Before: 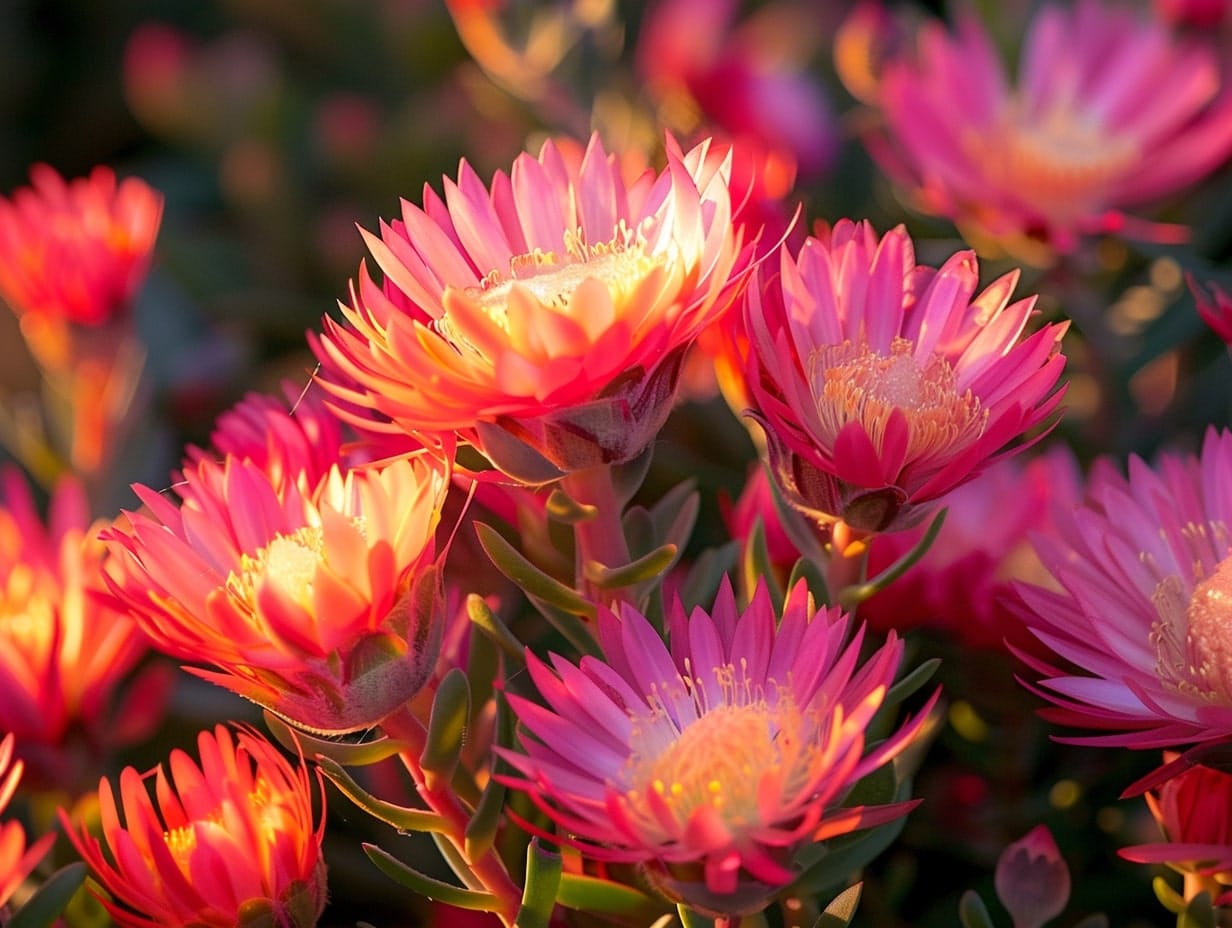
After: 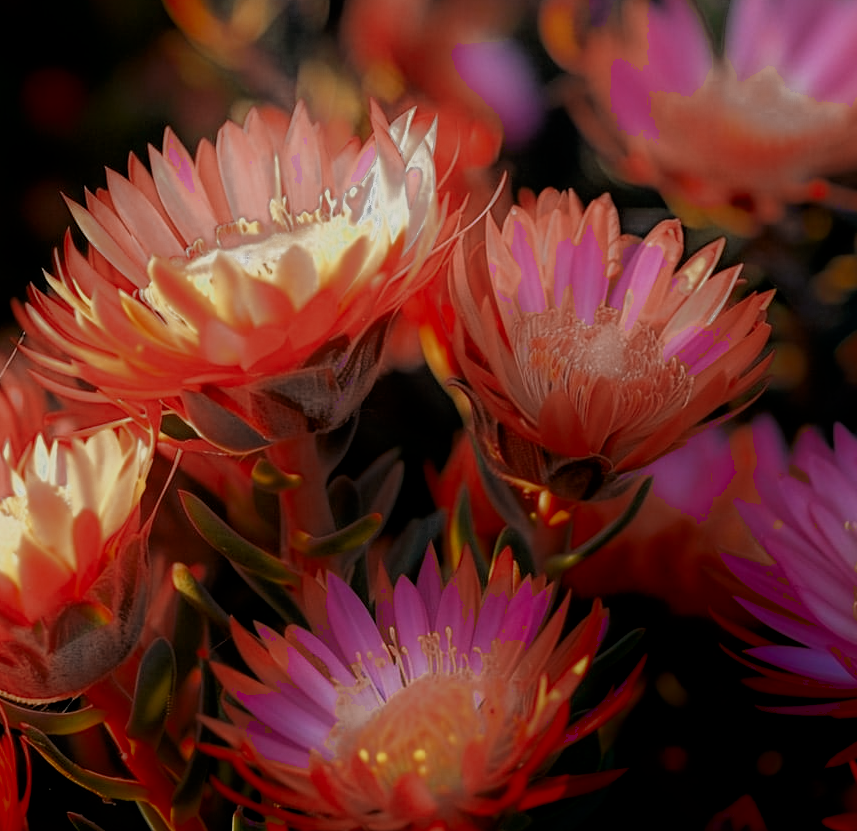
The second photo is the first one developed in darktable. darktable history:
filmic rgb: black relative exposure -4.4 EV, white relative exposure 5.01 EV, hardness 2.2, latitude 39.76%, contrast 1.154, highlights saturation mix 11.46%, shadows ↔ highlights balance 0.857%, iterations of high-quality reconstruction 0
crop and rotate: left 23.971%, top 3.385%, right 6.414%, bottom 6.972%
shadows and highlights: shadows -89.52, highlights 91.99, soften with gaussian
color zones: curves: ch0 [(0, 0.5) (0.125, 0.4) (0.25, 0.5) (0.375, 0.4) (0.5, 0.4) (0.625, 0.35) (0.75, 0.35) (0.875, 0.5)]; ch1 [(0, 0.35) (0.125, 0.45) (0.25, 0.35) (0.375, 0.35) (0.5, 0.35) (0.625, 0.35) (0.75, 0.45) (0.875, 0.35)]; ch2 [(0, 0.6) (0.125, 0.5) (0.25, 0.5) (0.375, 0.6) (0.5, 0.6) (0.625, 0.5) (0.75, 0.5) (0.875, 0.5)], process mode strong
